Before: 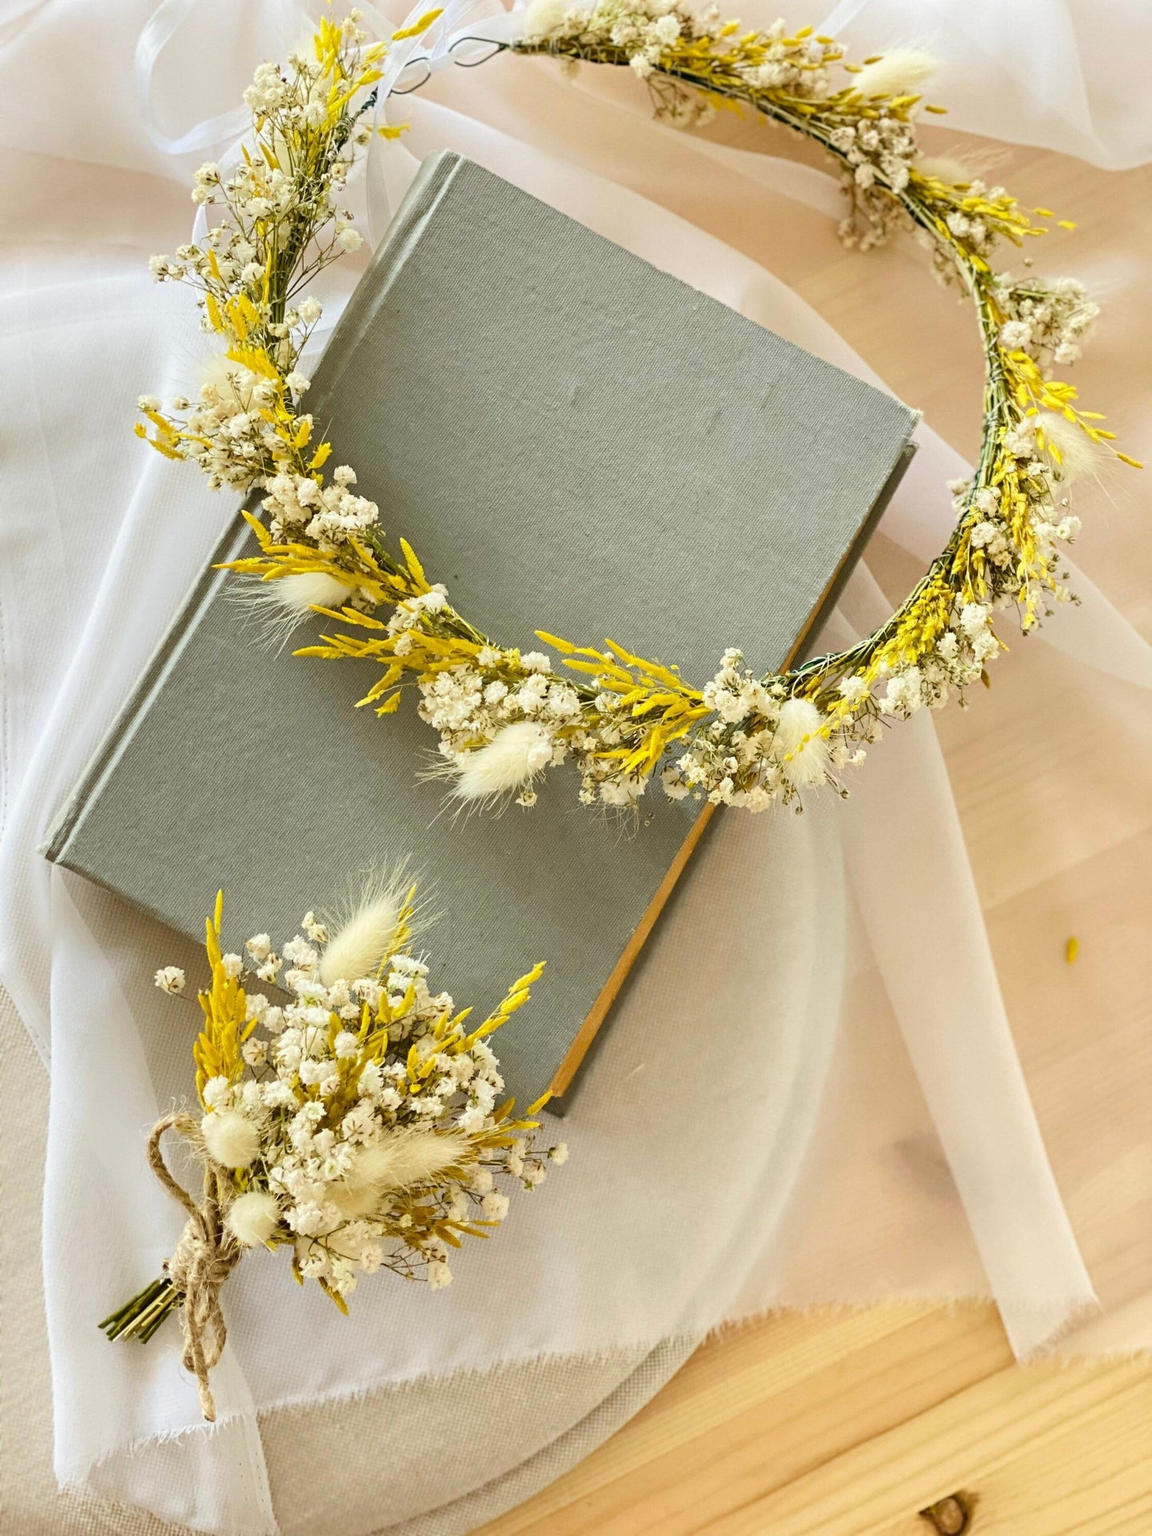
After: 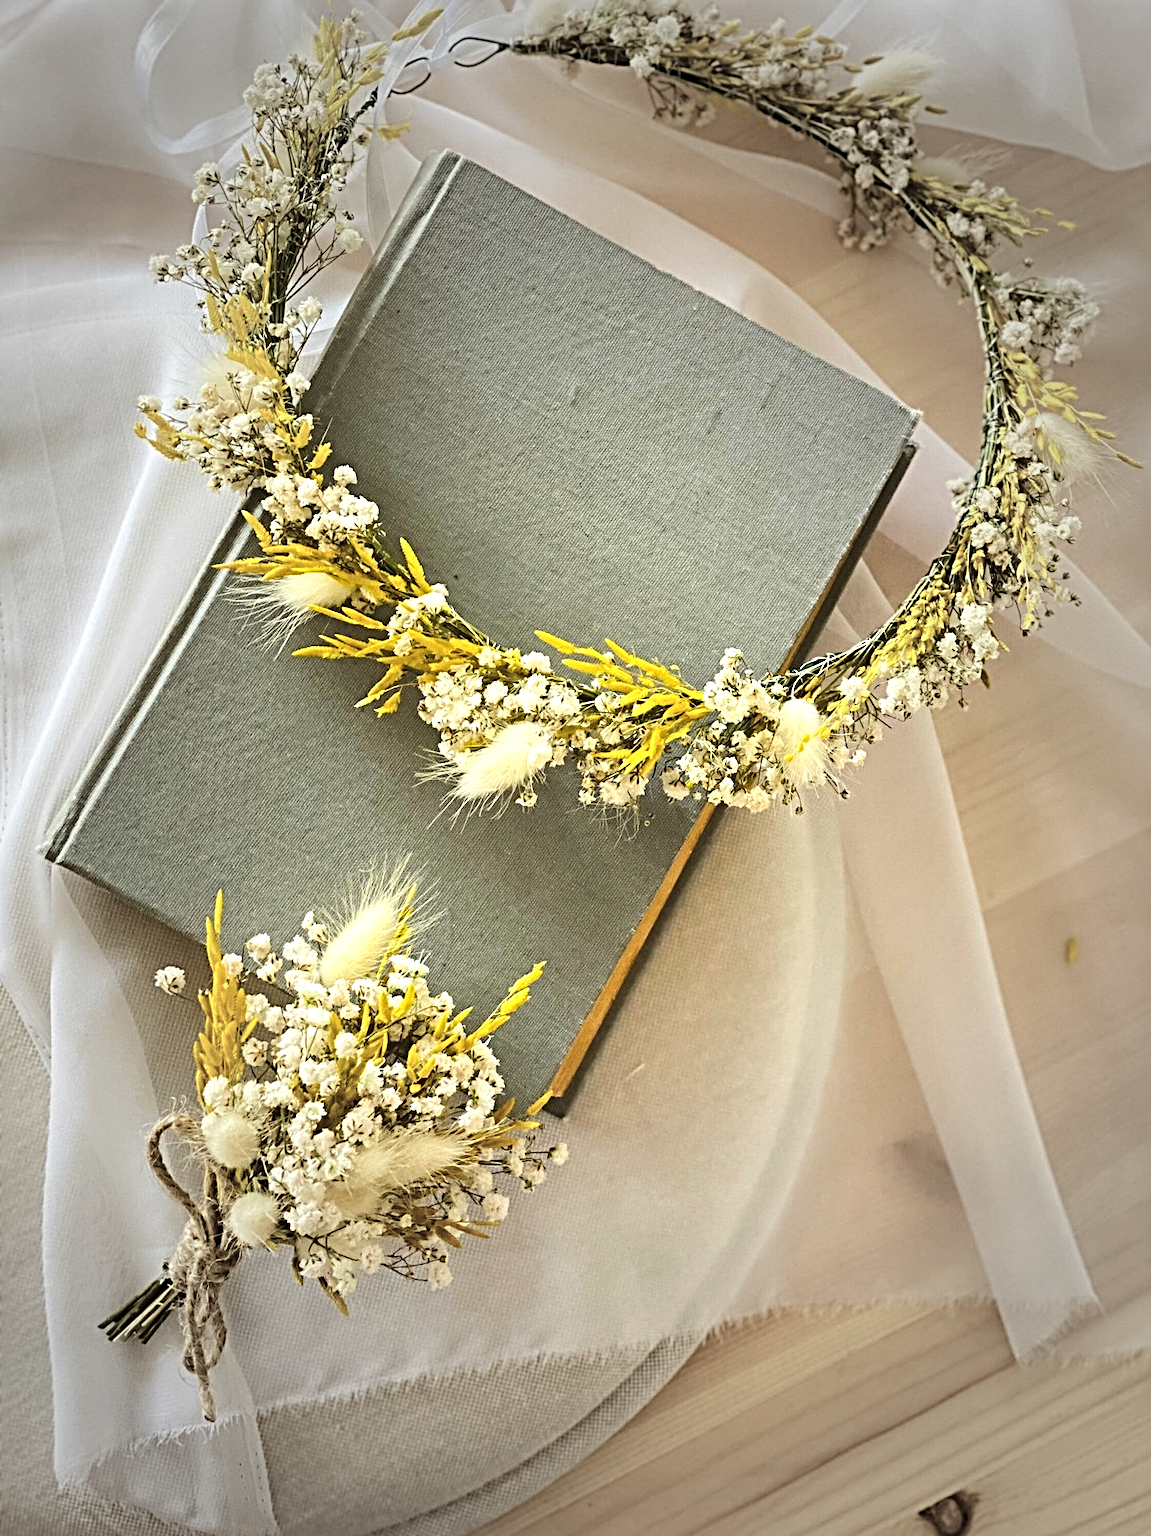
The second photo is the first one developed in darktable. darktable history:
vignetting: fall-off start 33.76%, fall-off radius 64.94%, brightness -0.575, center (-0.12, -0.002), width/height ratio 0.959
sharpen: radius 4.883
exposure: black level correction -0.014, exposure -0.193 EV, compensate highlight preservation false
haze removal: compatibility mode true, adaptive false
tone equalizer: -8 EV -0.75 EV, -7 EV -0.7 EV, -6 EV -0.6 EV, -5 EV -0.4 EV, -3 EV 0.4 EV, -2 EV 0.6 EV, -1 EV 0.7 EV, +0 EV 0.75 EV, edges refinement/feathering 500, mask exposure compensation -1.57 EV, preserve details no
